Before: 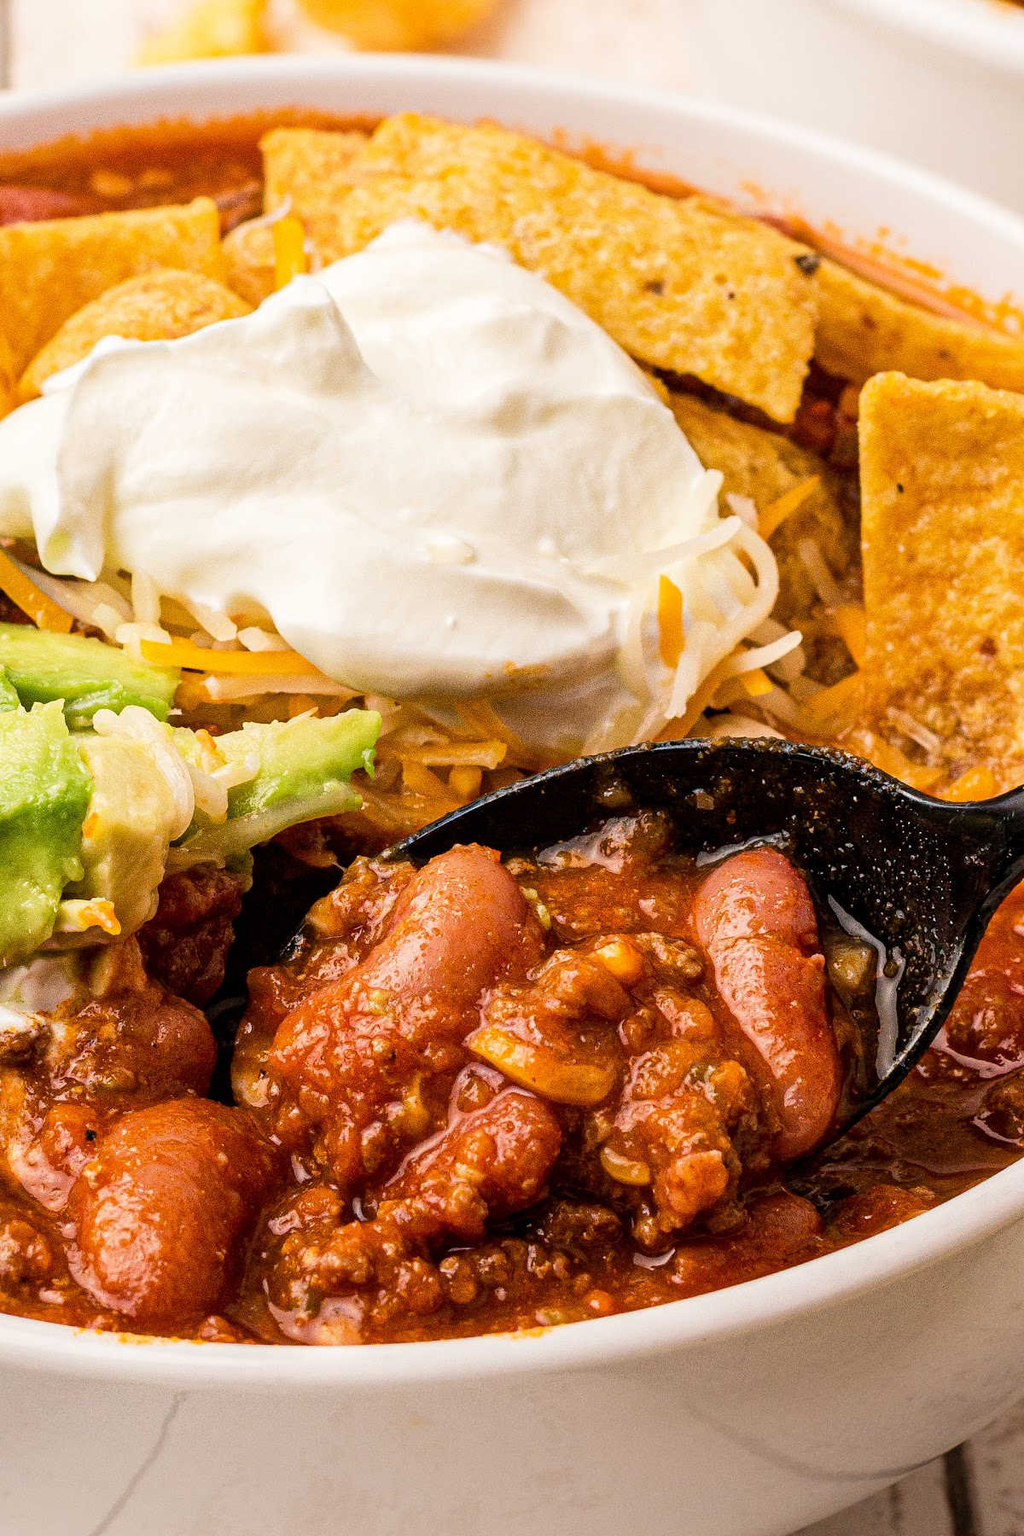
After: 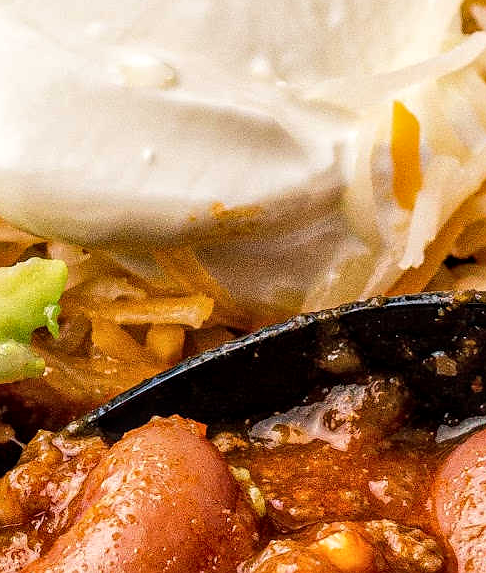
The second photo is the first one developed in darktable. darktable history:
crop: left 31.675%, top 31.886%, right 27.767%, bottom 36.271%
sharpen: radius 1.016, threshold 1.087
local contrast: on, module defaults
